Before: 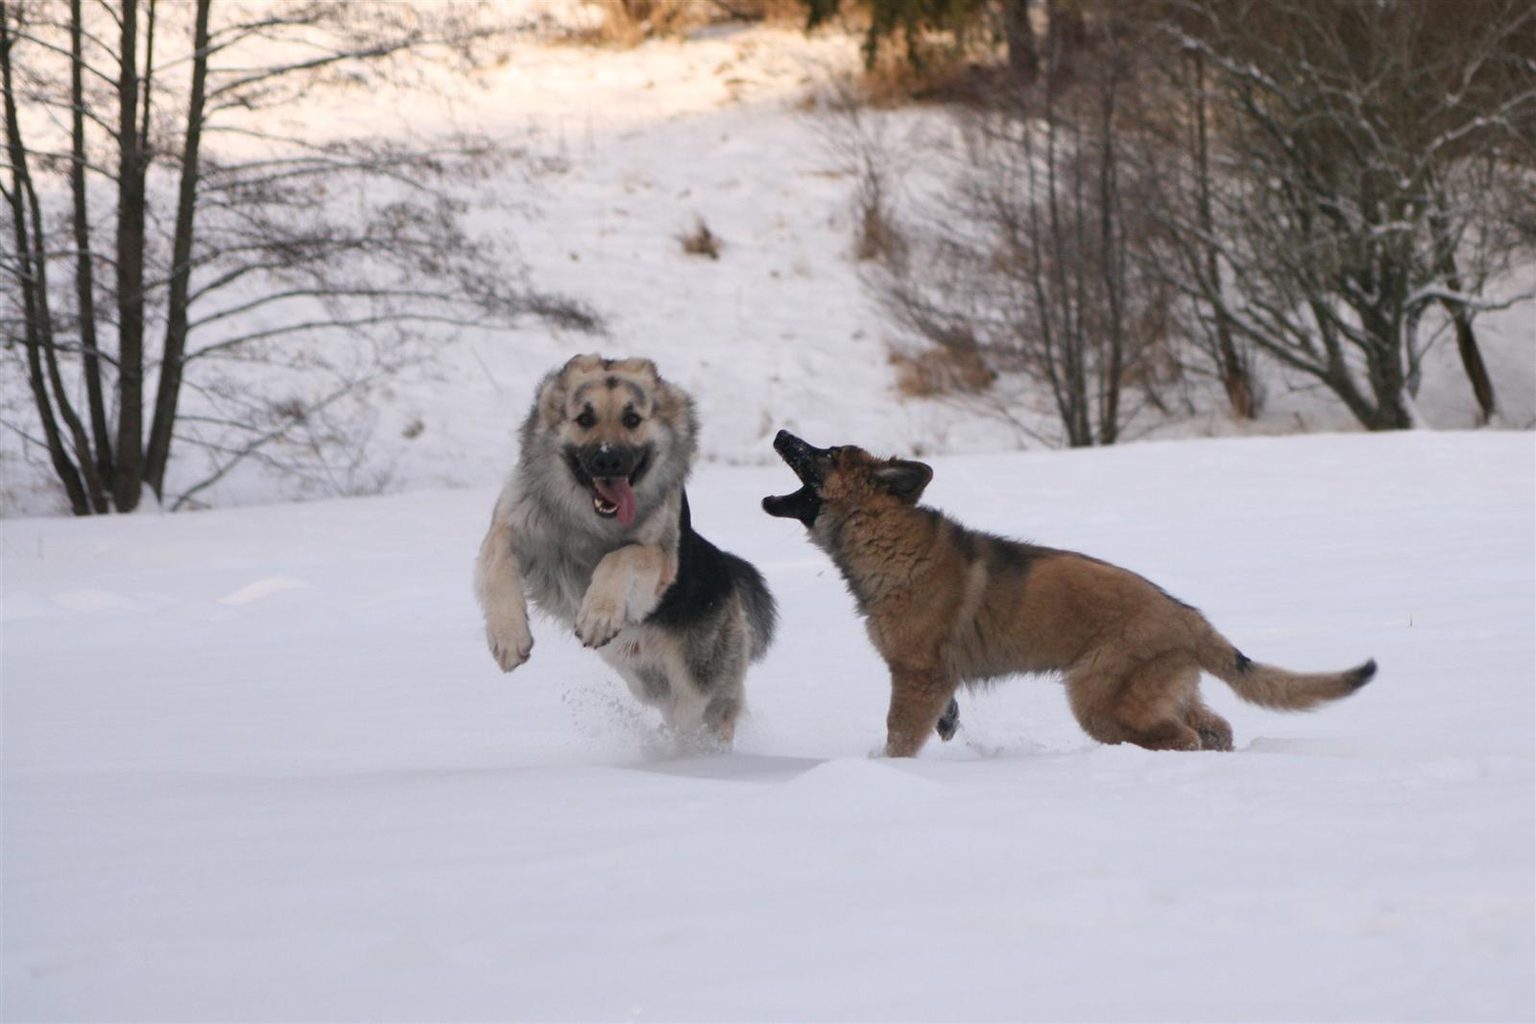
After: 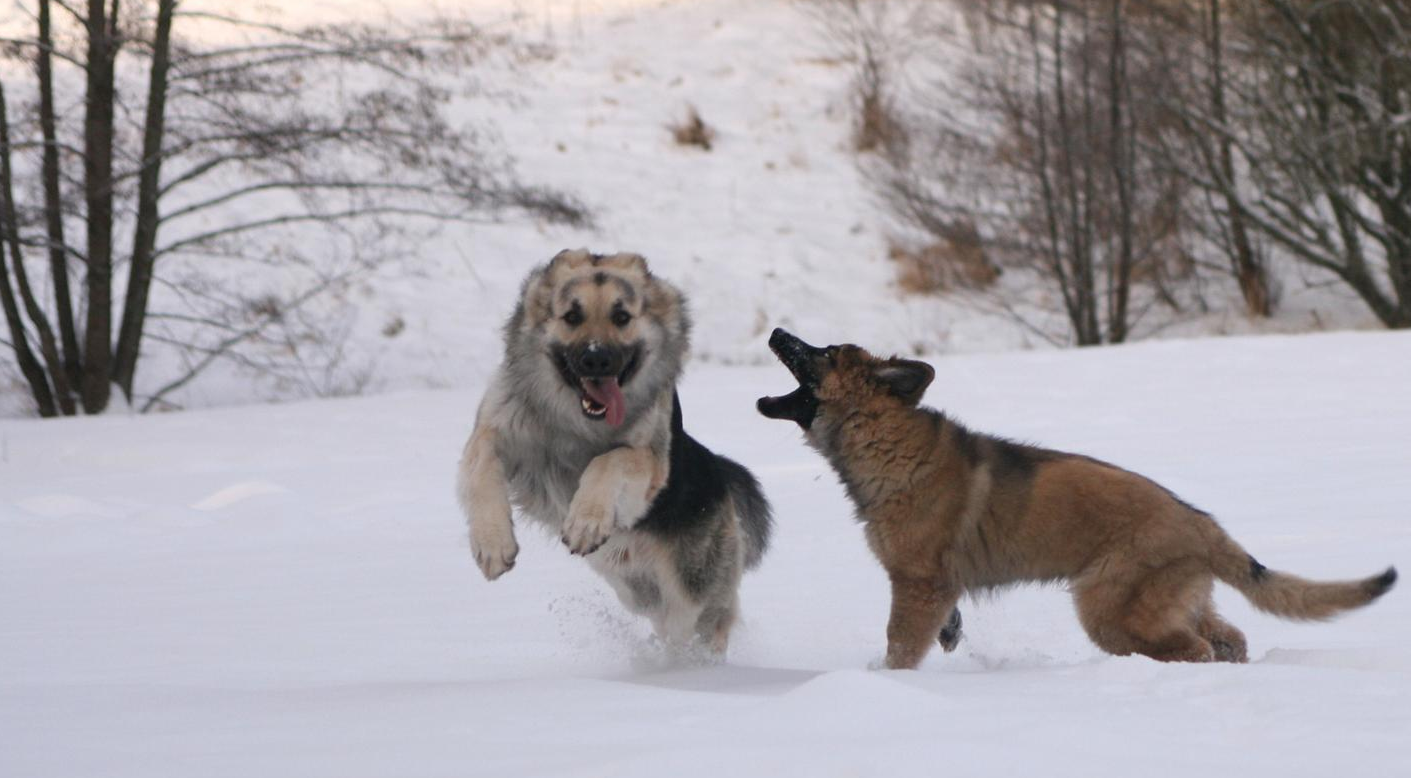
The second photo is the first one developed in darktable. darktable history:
crop and rotate: left 2.338%, top 11.27%, right 9.416%, bottom 15.81%
